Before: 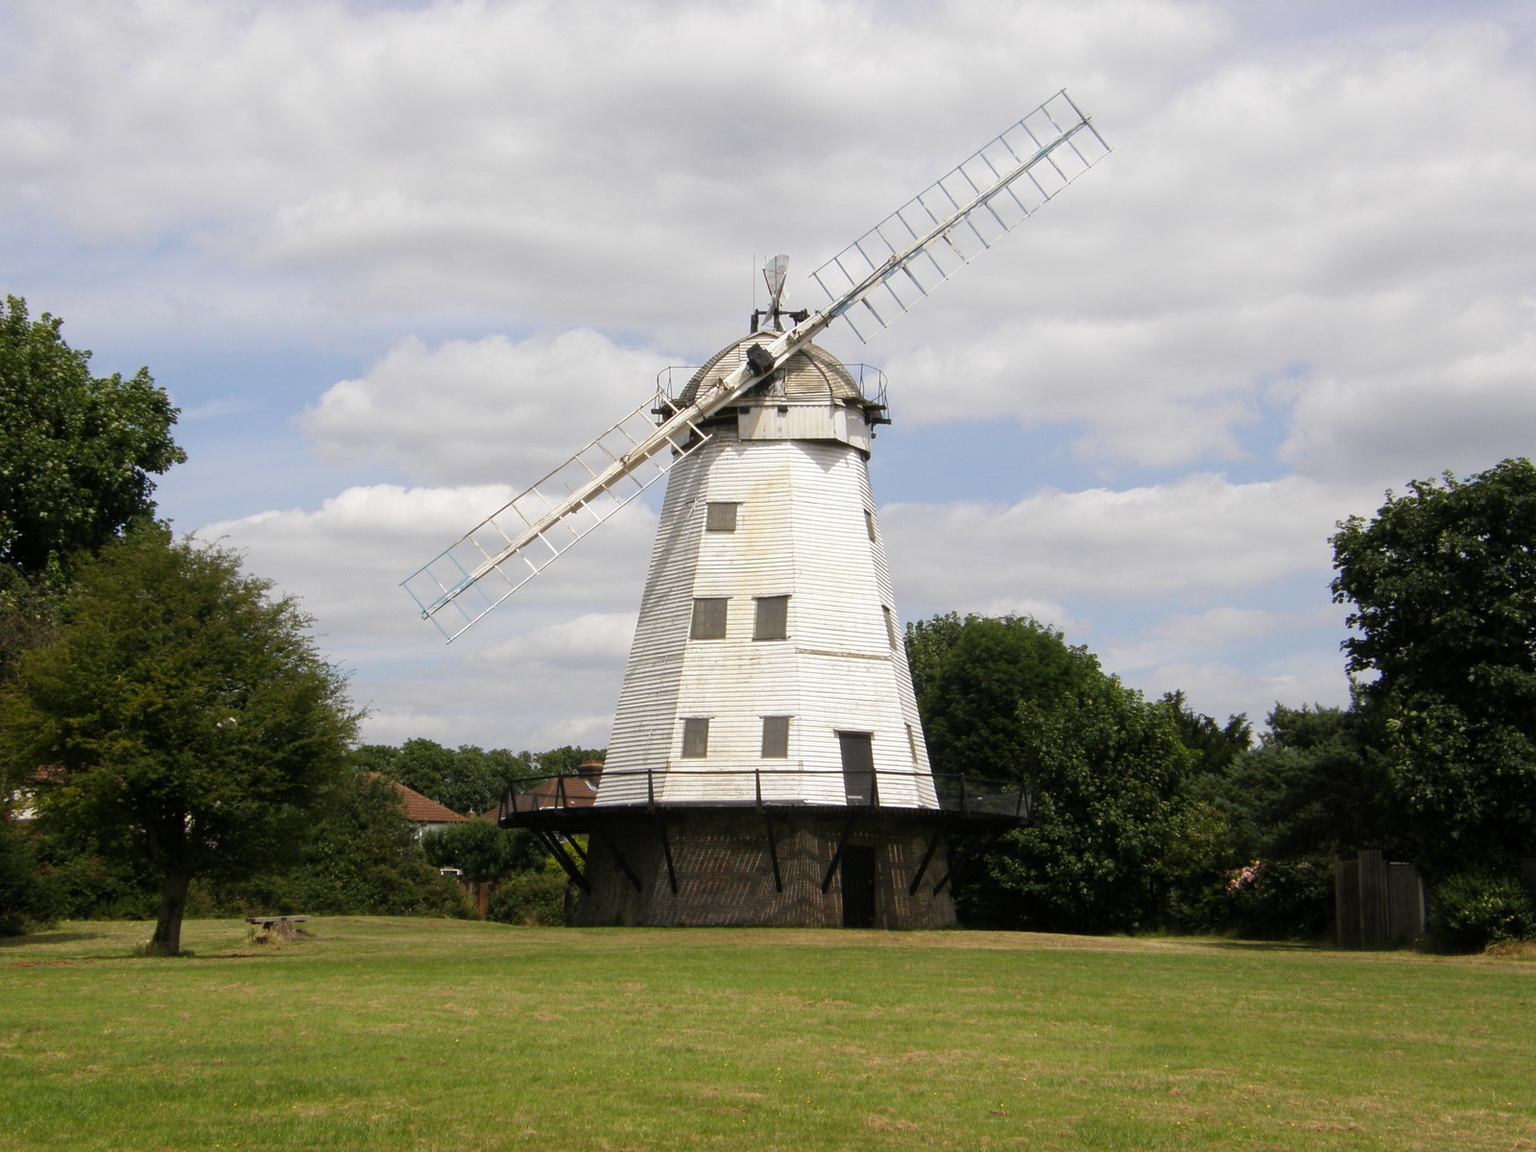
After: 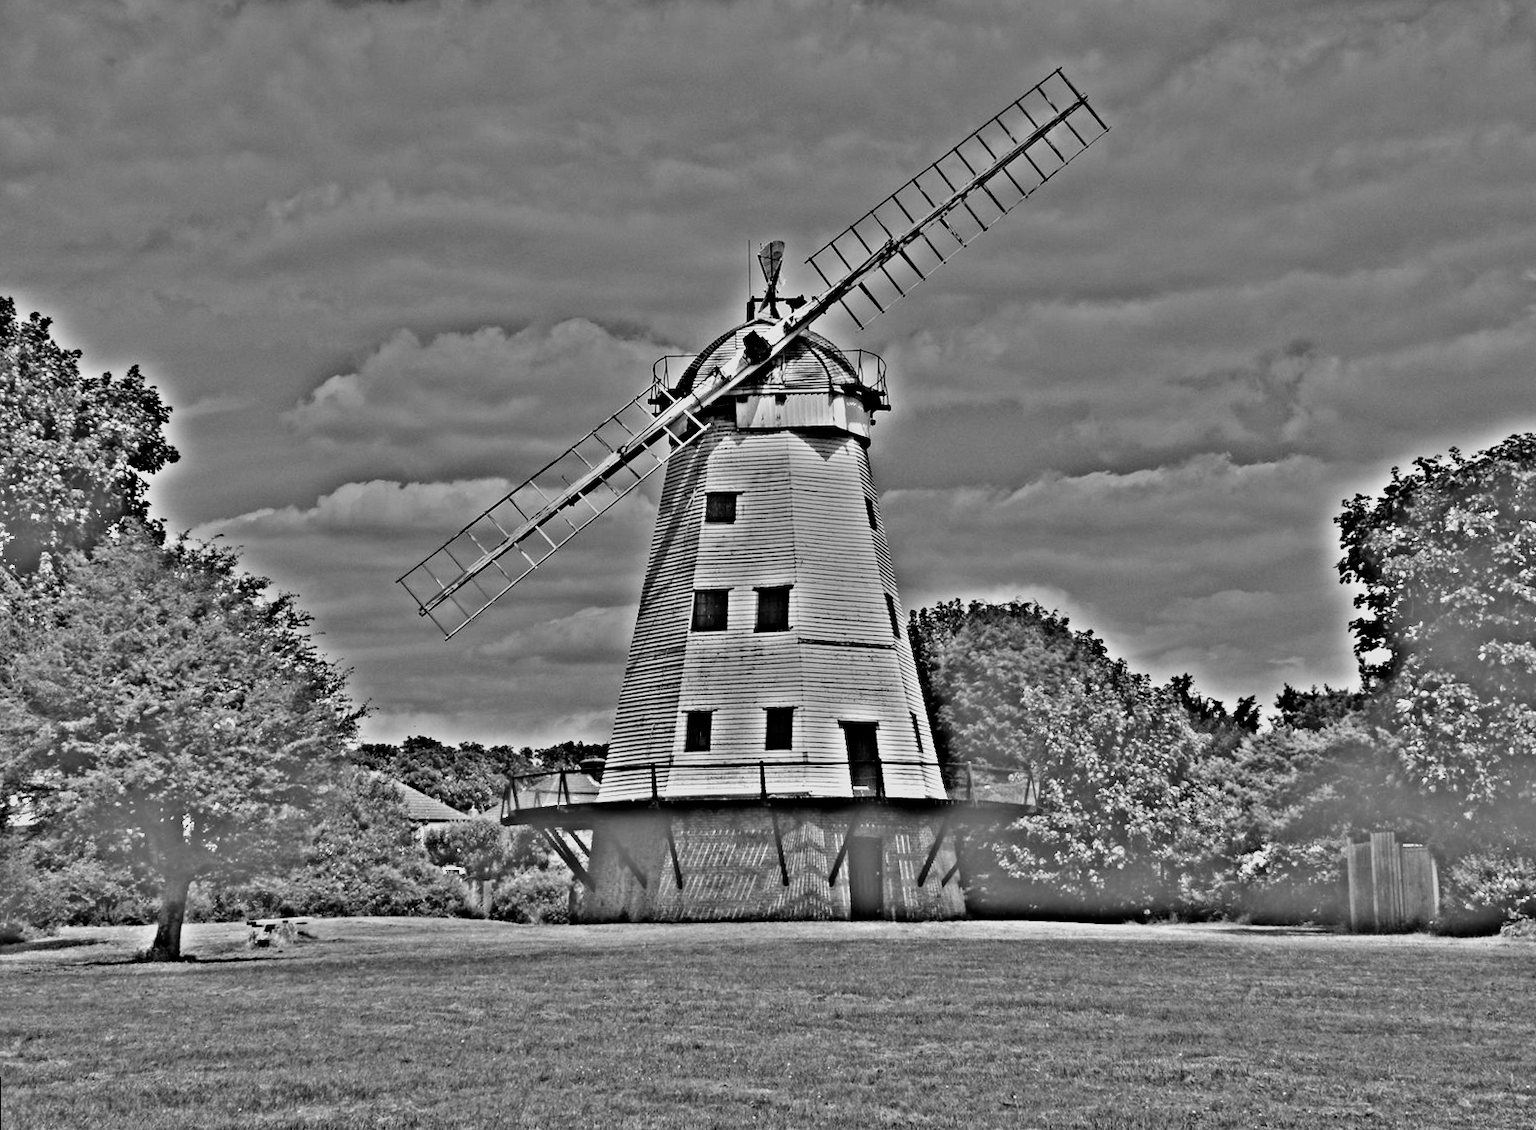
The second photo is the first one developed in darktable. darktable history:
rotate and perspective: rotation -1°, crop left 0.011, crop right 0.989, crop top 0.025, crop bottom 0.975
filmic rgb: black relative exposure -5 EV, hardness 2.88, contrast 1.3
highpass: sharpness 49.79%, contrast boost 49.79%
exposure: exposure 0.2 EV, compensate highlight preservation false
white balance: red 1.188, blue 1.11
